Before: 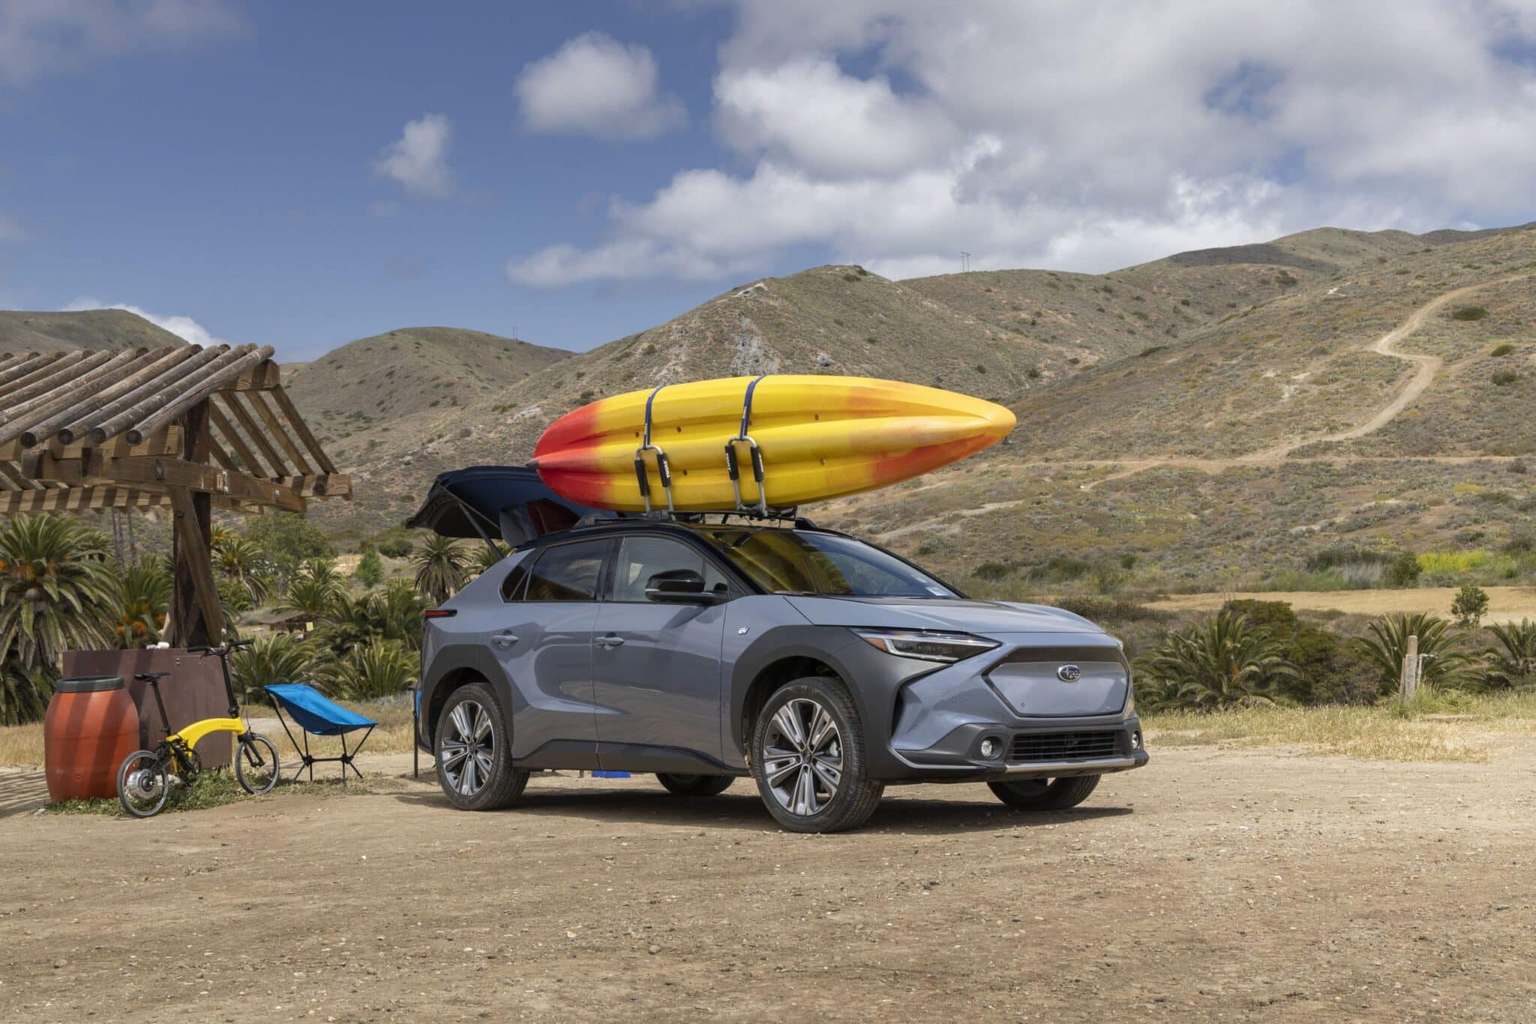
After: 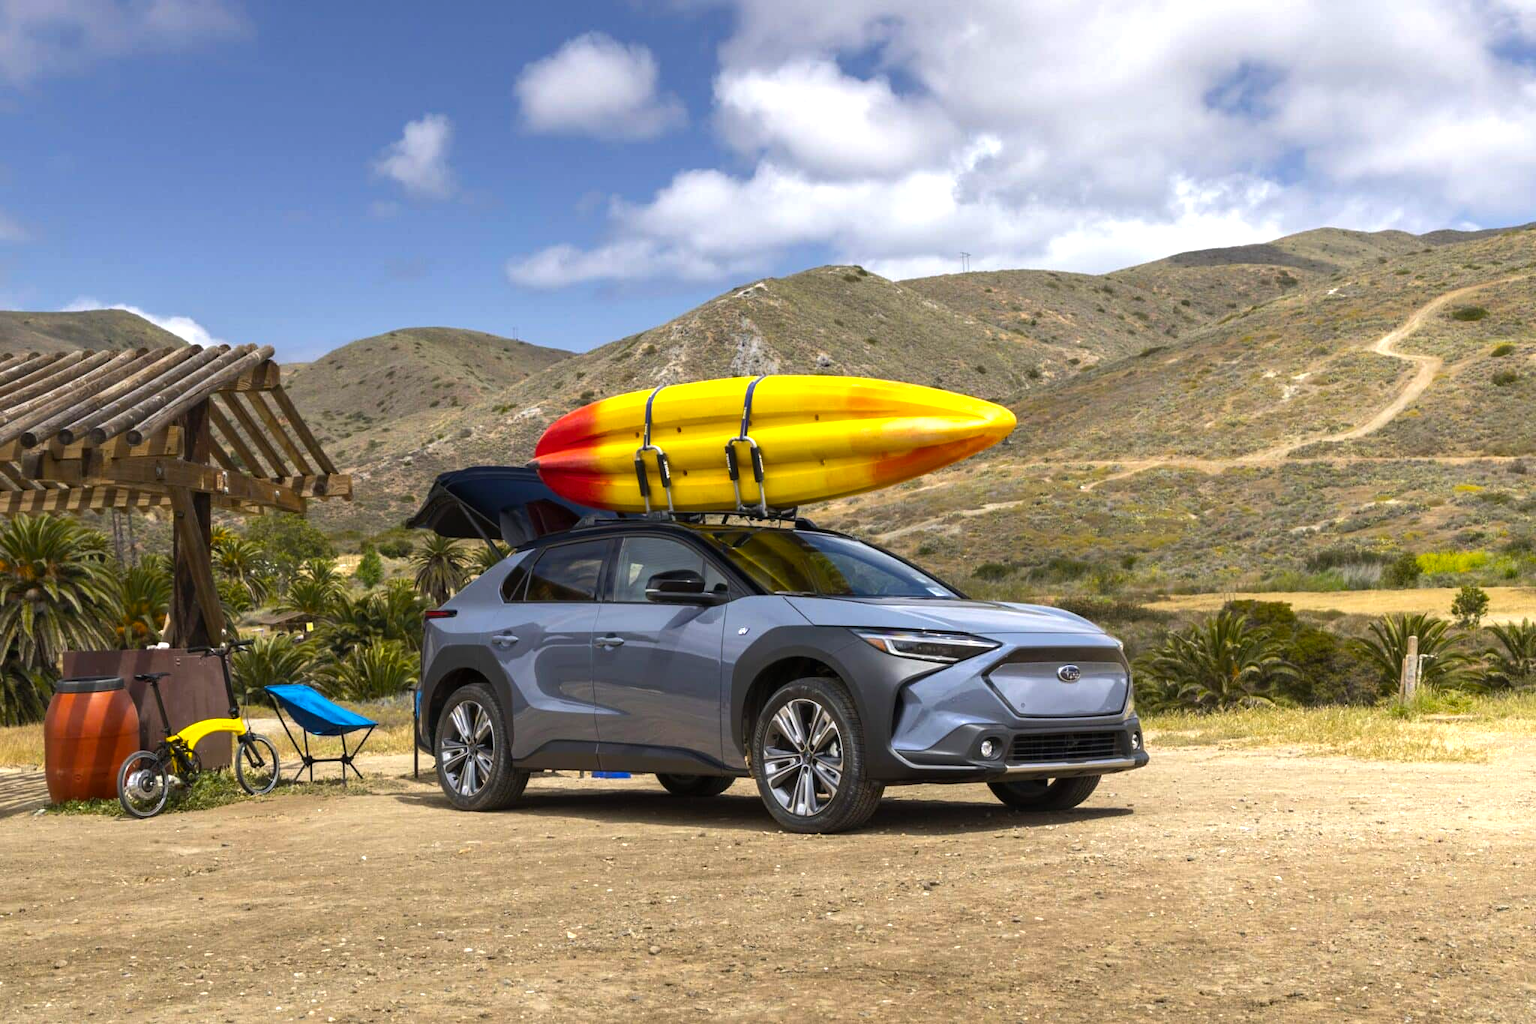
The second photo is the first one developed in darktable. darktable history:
color balance rgb: perceptual saturation grading › global saturation 30.856%, perceptual brilliance grading › global brilliance -5.488%, perceptual brilliance grading › highlights 25.135%, perceptual brilliance grading › mid-tones 7.124%, perceptual brilliance grading › shadows -4.882%, global vibrance 20%
